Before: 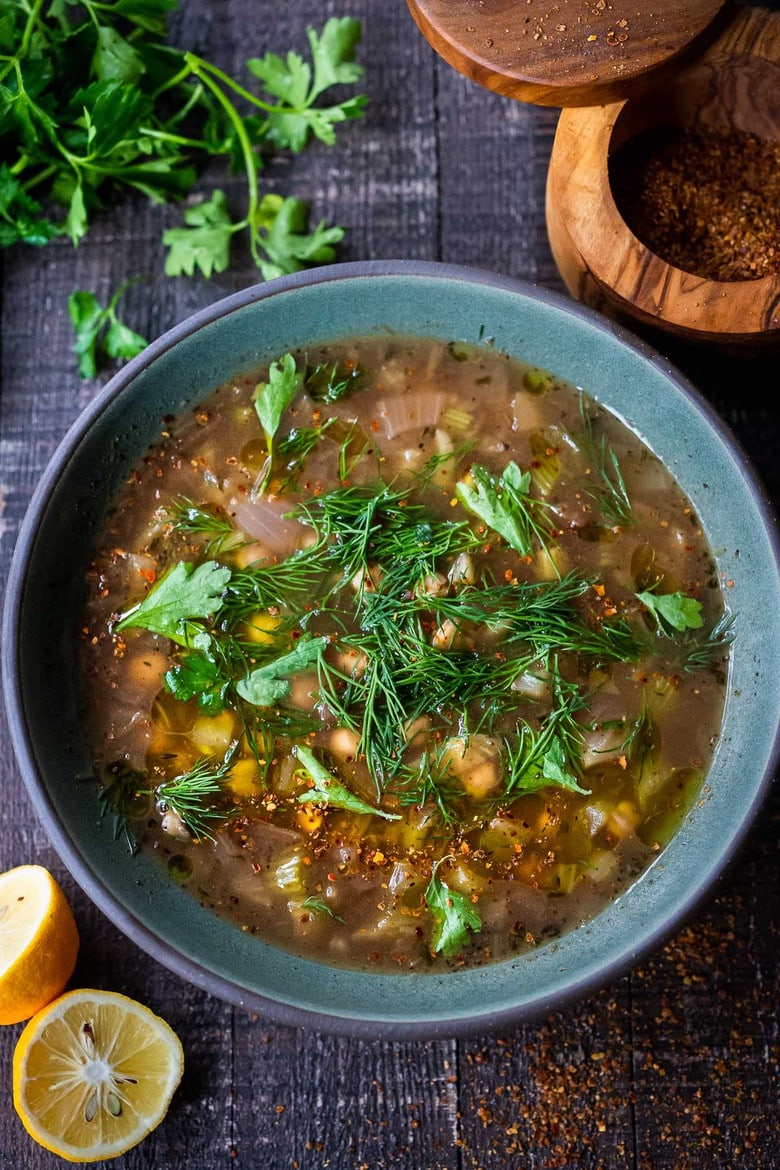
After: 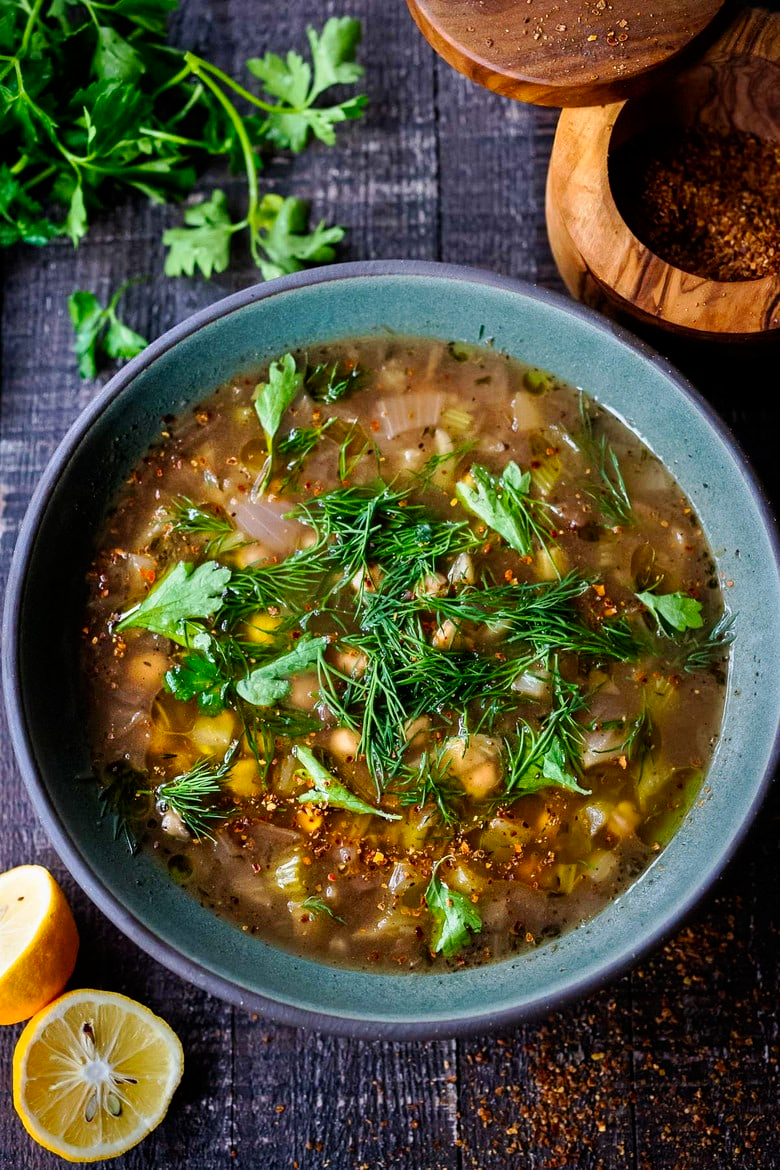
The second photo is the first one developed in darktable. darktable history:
tone curve: curves: ch0 [(0.003, 0) (0.066, 0.023) (0.149, 0.094) (0.264, 0.238) (0.395, 0.401) (0.517, 0.553) (0.716, 0.743) (0.813, 0.846) (1, 1)]; ch1 [(0, 0) (0.164, 0.115) (0.337, 0.332) (0.39, 0.398) (0.464, 0.461) (0.501, 0.5) (0.521, 0.529) (0.571, 0.588) (0.652, 0.681) (0.733, 0.749) (0.811, 0.796) (1, 1)]; ch2 [(0, 0) (0.337, 0.382) (0.464, 0.476) (0.501, 0.502) (0.527, 0.54) (0.556, 0.567) (0.6, 0.59) (0.687, 0.675) (1, 1)], preserve colors none
